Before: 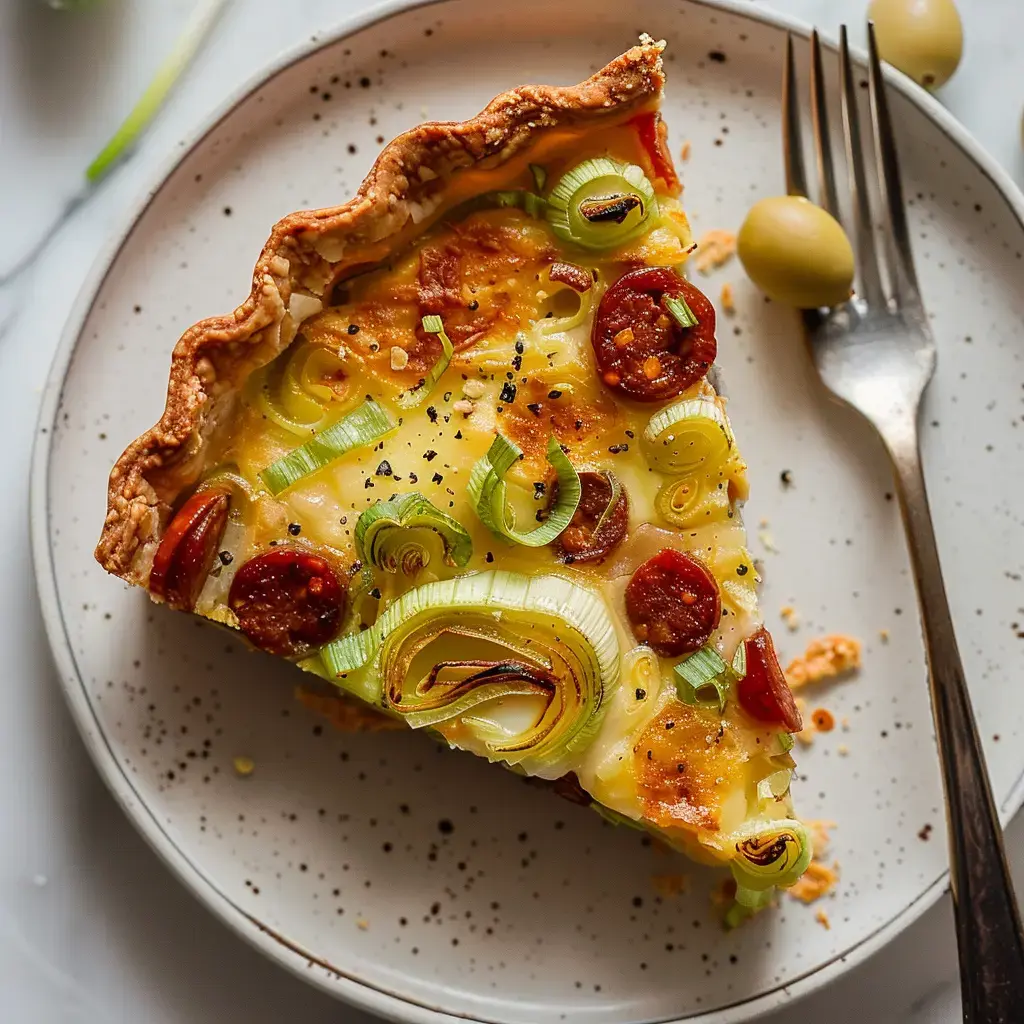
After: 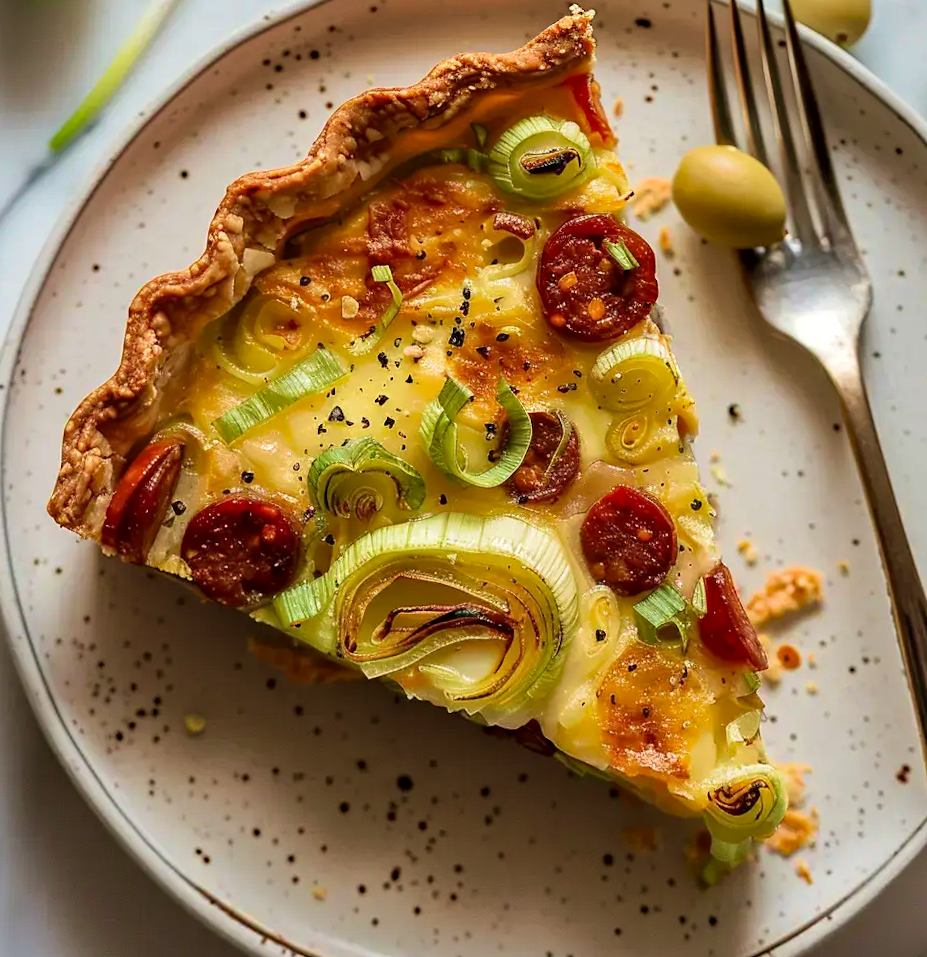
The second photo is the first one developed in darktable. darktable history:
crop: left 1.743%, right 0.268%, bottom 2.011%
rotate and perspective: rotation -1.68°, lens shift (vertical) -0.146, crop left 0.049, crop right 0.912, crop top 0.032, crop bottom 0.96
haze removal: compatibility mode true, adaptive false
local contrast: mode bilateral grid, contrast 20, coarseness 50, detail 120%, midtone range 0.2
velvia: strength 50%
